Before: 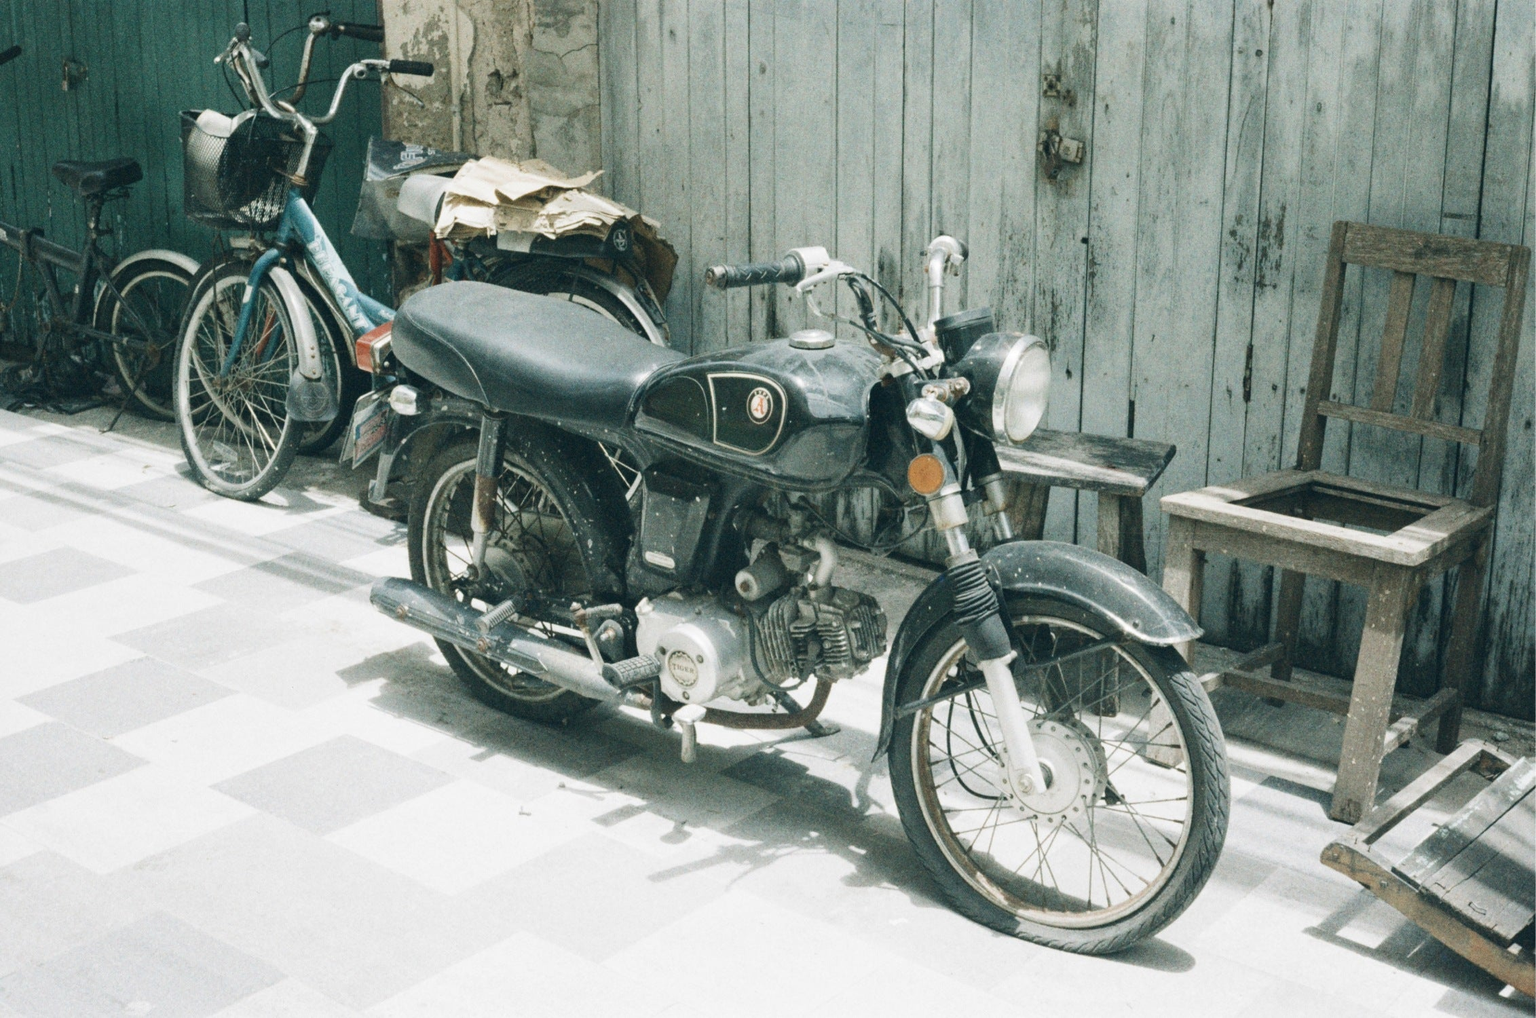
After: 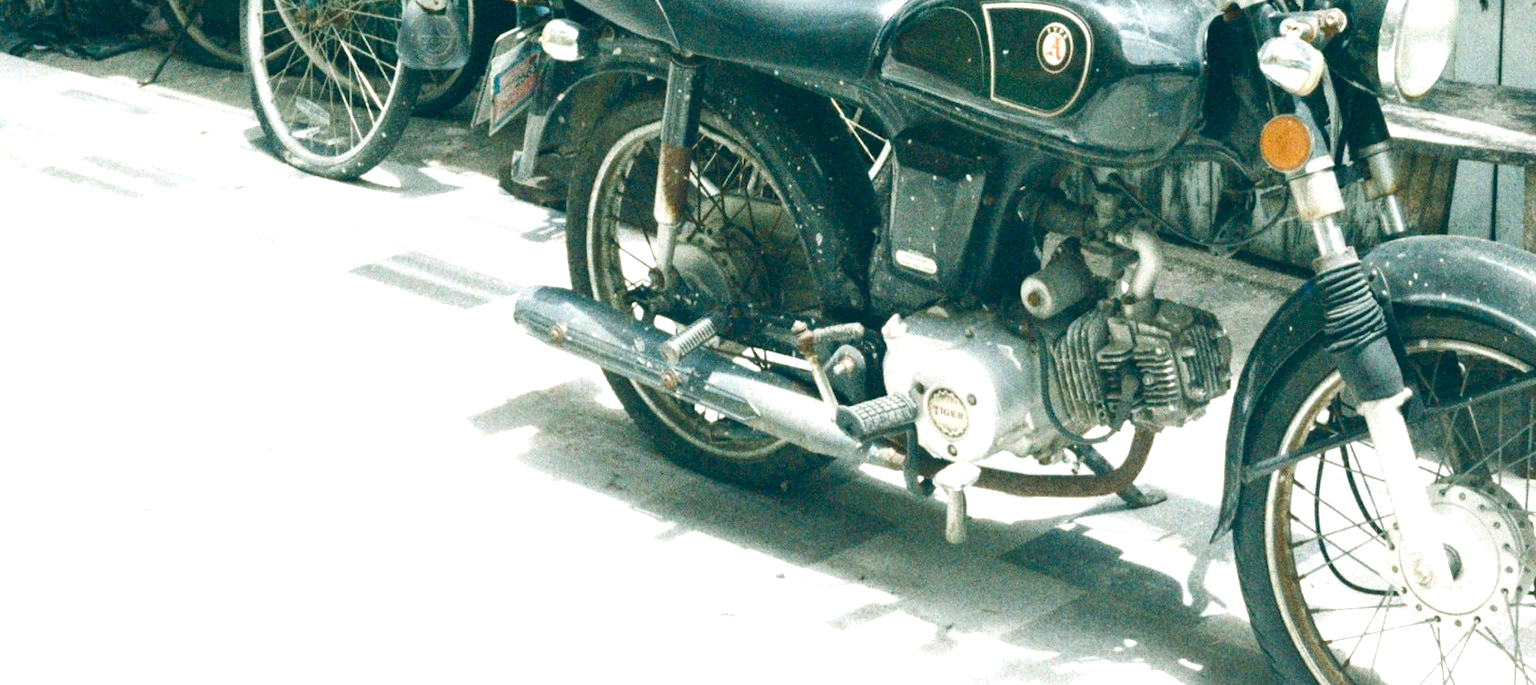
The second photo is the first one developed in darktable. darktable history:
crop: top 36.498%, right 27.964%, bottom 14.995%
color balance rgb: linear chroma grading › shadows -2.2%, linear chroma grading › highlights -15%, linear chroma grading › global chroma -10%, linear chroma grading › mid-tones -10%, perceptual saturation grading › global saturation 45%, perceptual saturation grading › highlights -50%, perceptual saturation grading › shadows 30%, perceptual brilliance grading › global brilliance 18%, global vibrance 45%
